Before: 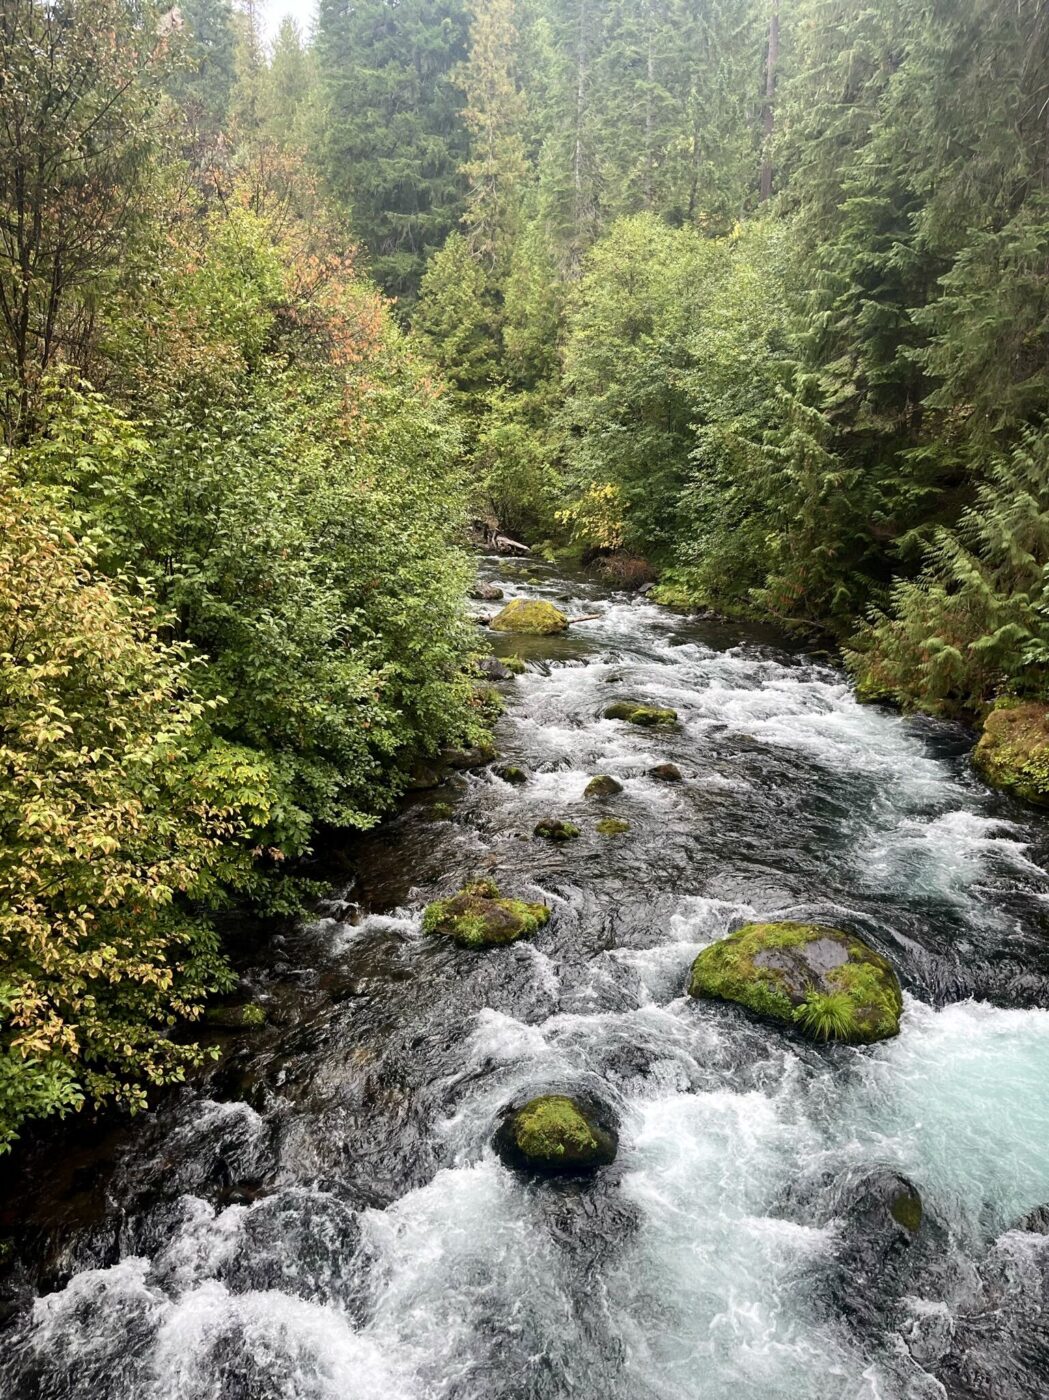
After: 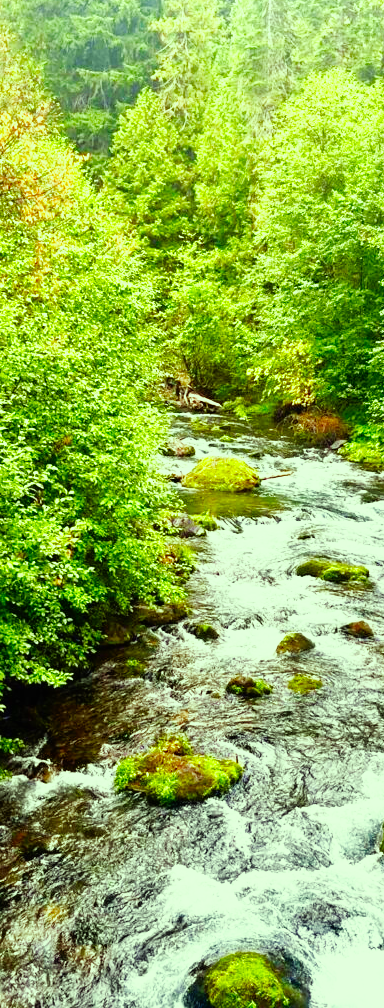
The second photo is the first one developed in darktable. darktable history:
color correction: highlights a* -11.1, highlights b* 9.94, saturation 1.71
crop and rotate: left 29.428%, top 10.215%, right 33.944%, bottom 17.733%
base curve: curves: ch0 [(0, 0) (0.007, 0.004) (0.027, 0.03) (0.046, 0.07) (0.207, 0.54) (0.442, 0.872) (0.673, 0.972) (1, 1)], preserve colors none
shadows and highlights: on, module defaults
exposure: exposure 0.208 EV, compensate highlight preservation false
